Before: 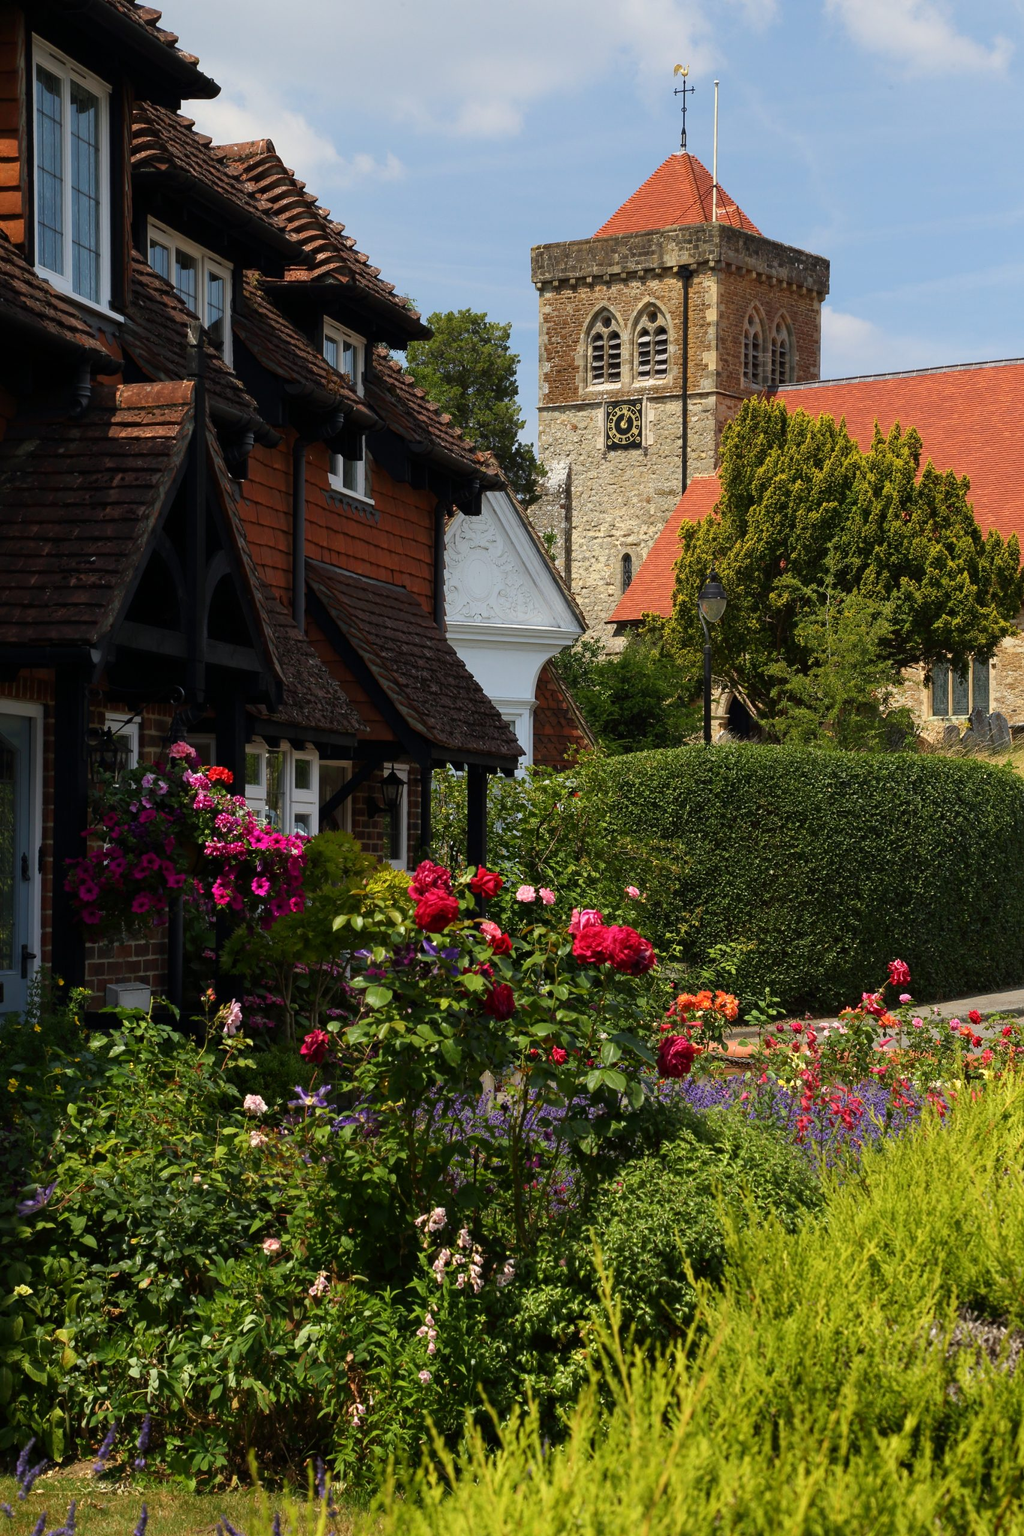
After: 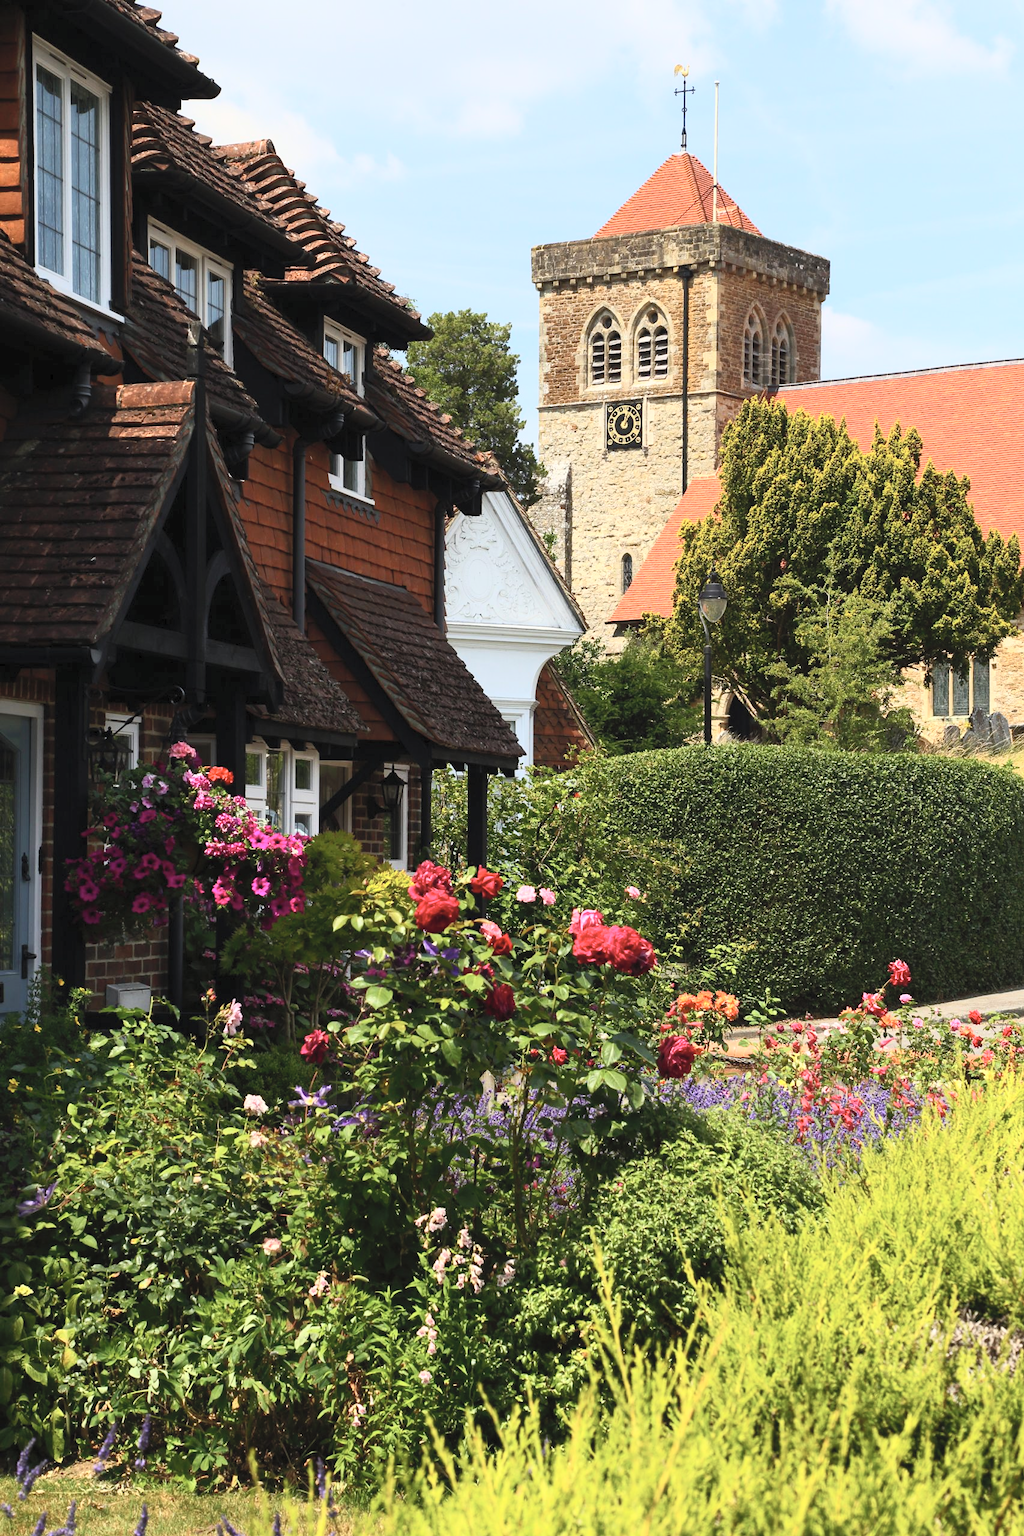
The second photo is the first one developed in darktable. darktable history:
contrast brightness saturation: contrast 0.387, brightness 0.544
